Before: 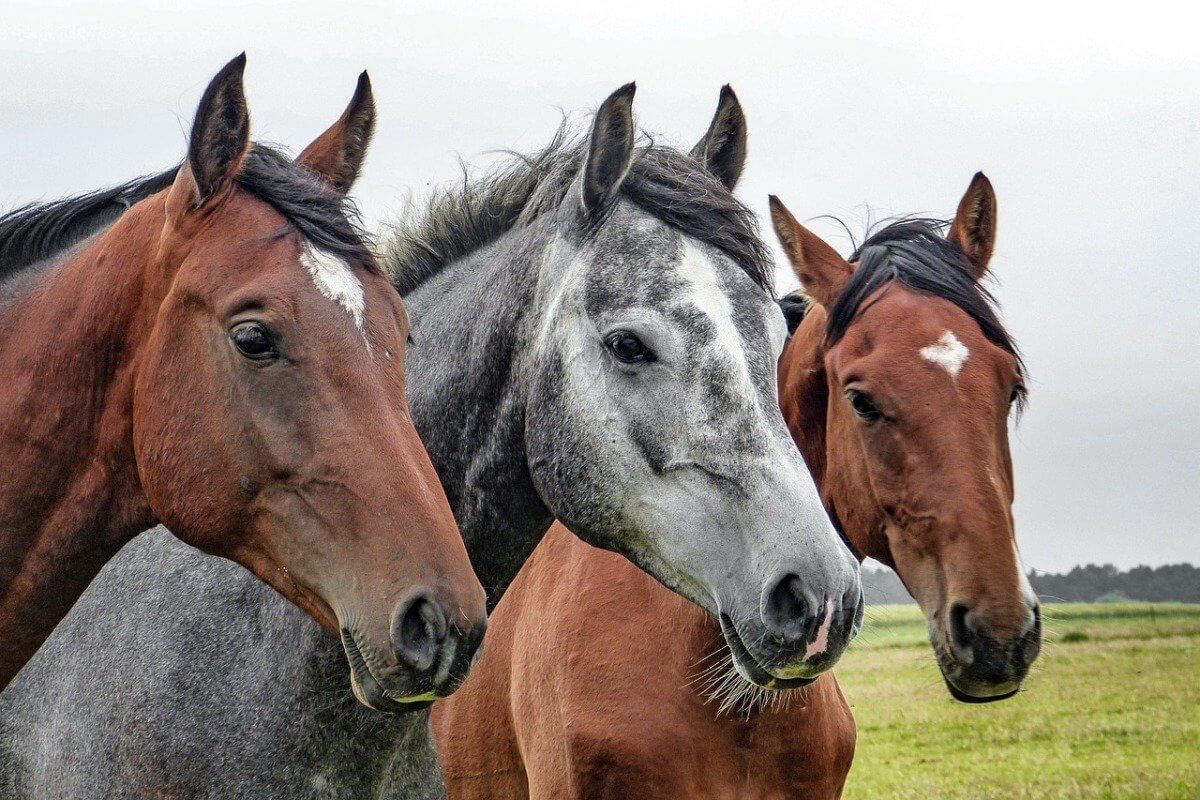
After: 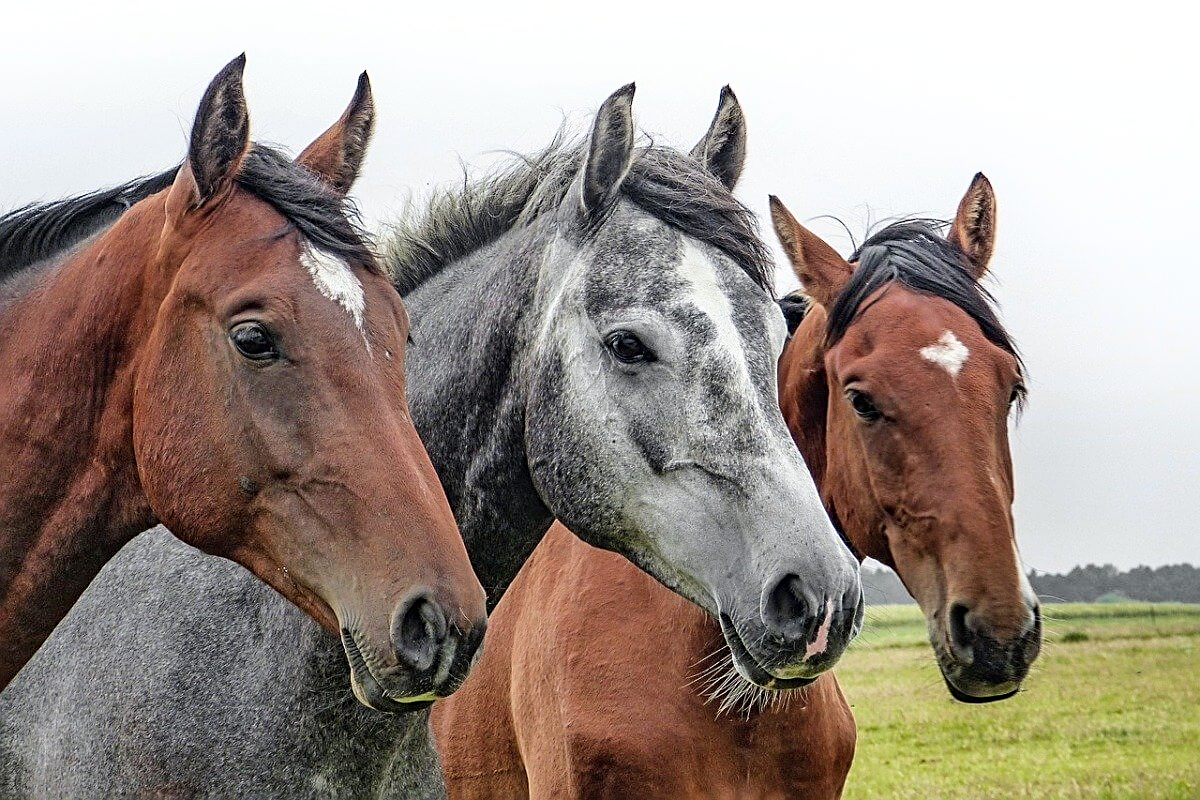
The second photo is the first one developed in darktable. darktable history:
shadows and highlights: highlights 72.57, soften with gaussian
sharpen: on, module defaults
